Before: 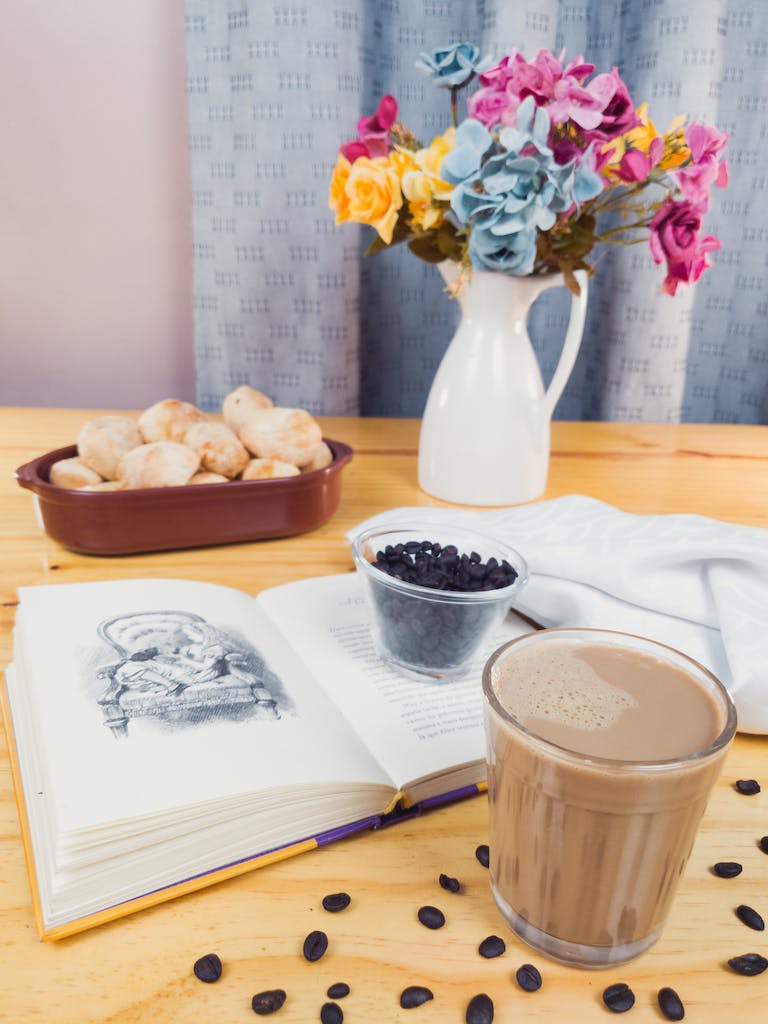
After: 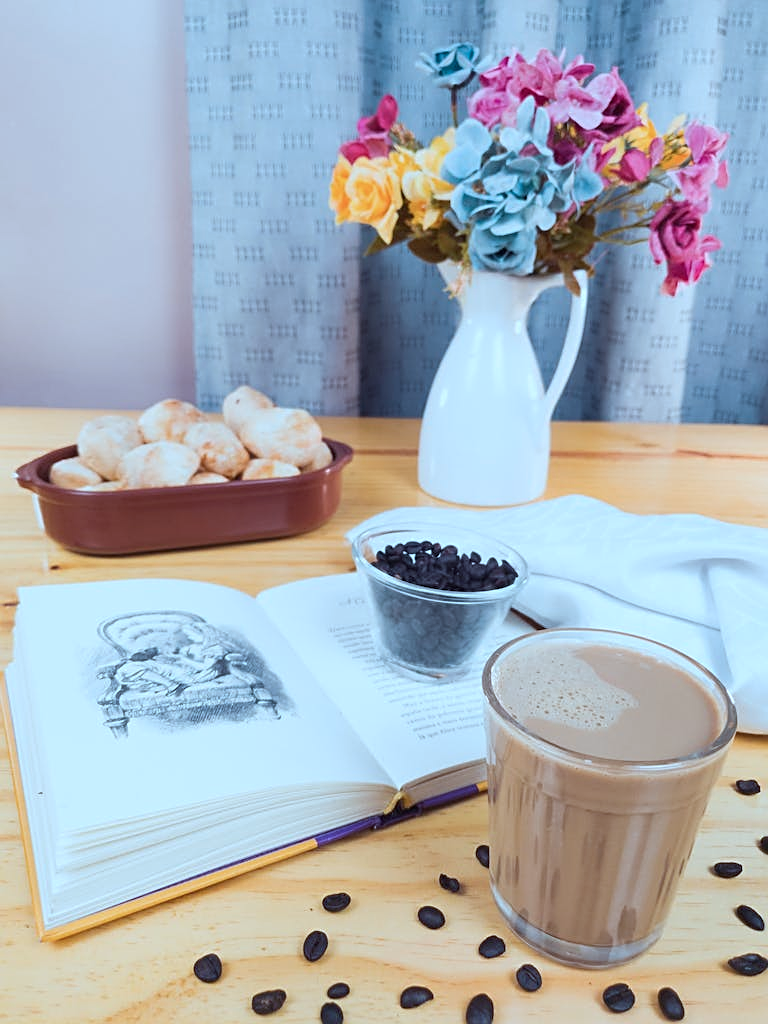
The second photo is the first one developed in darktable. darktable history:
color correction: highlights a* -9.55, highlights b* -21.27
sharpen: on, module defaults
